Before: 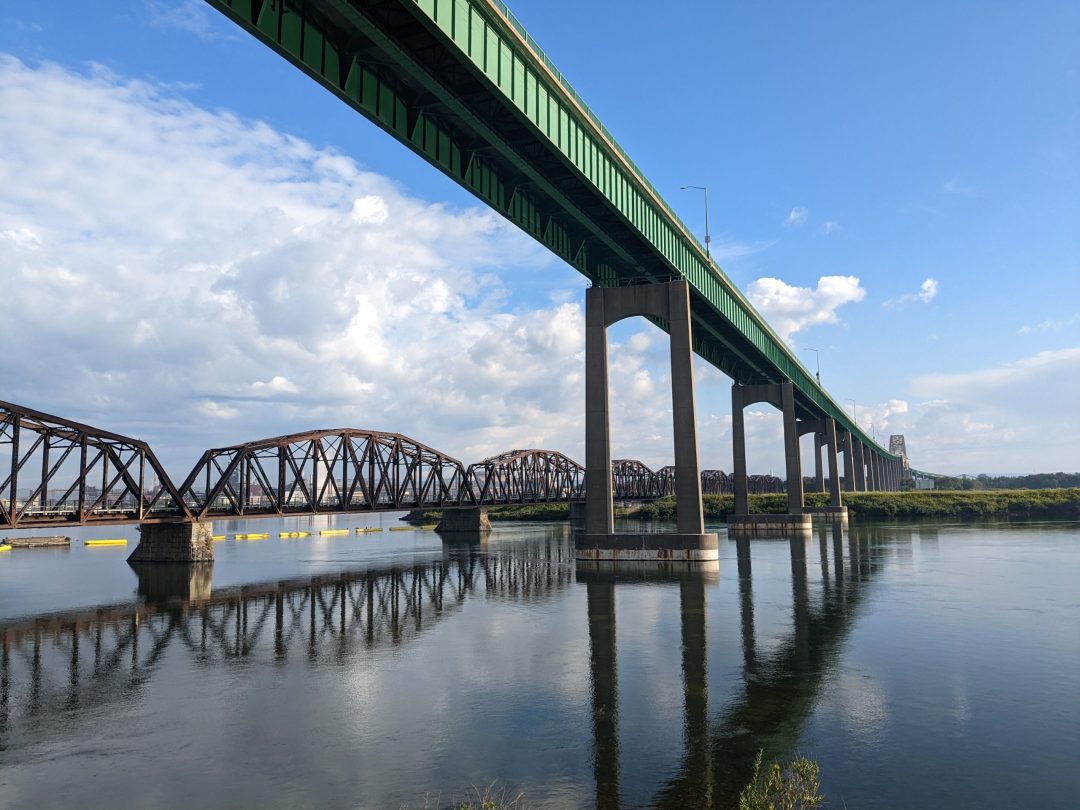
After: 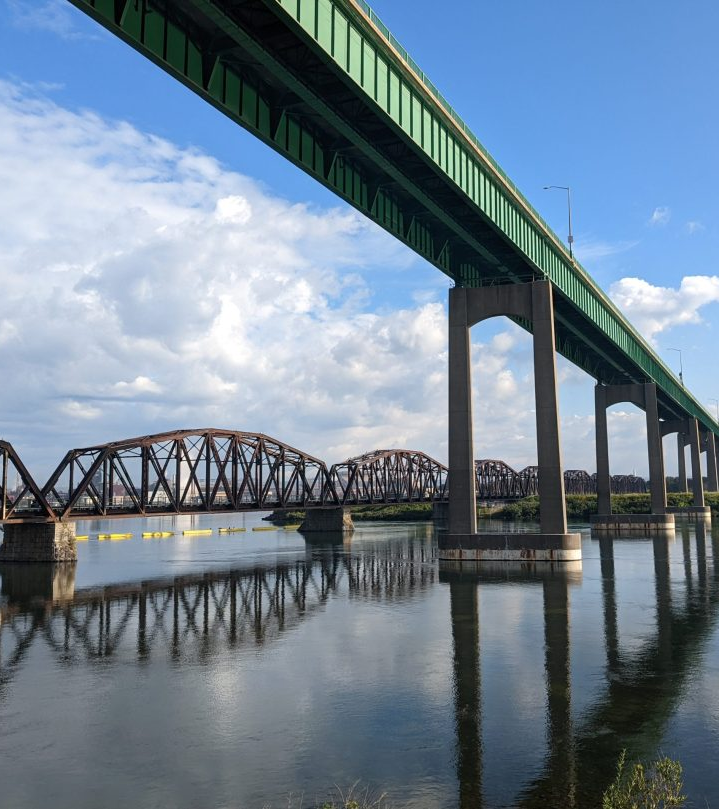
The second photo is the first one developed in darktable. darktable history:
crop and rotate: left 12.856%, right 20.515%
